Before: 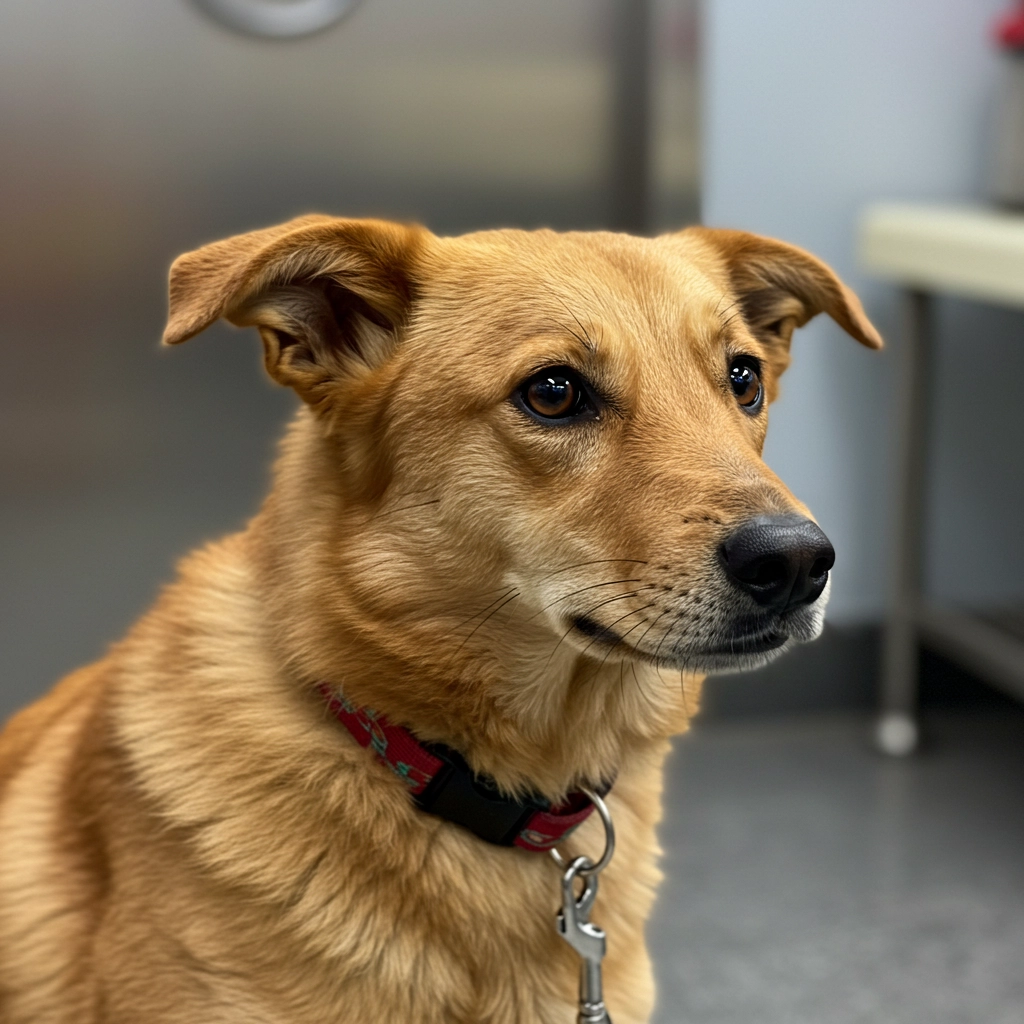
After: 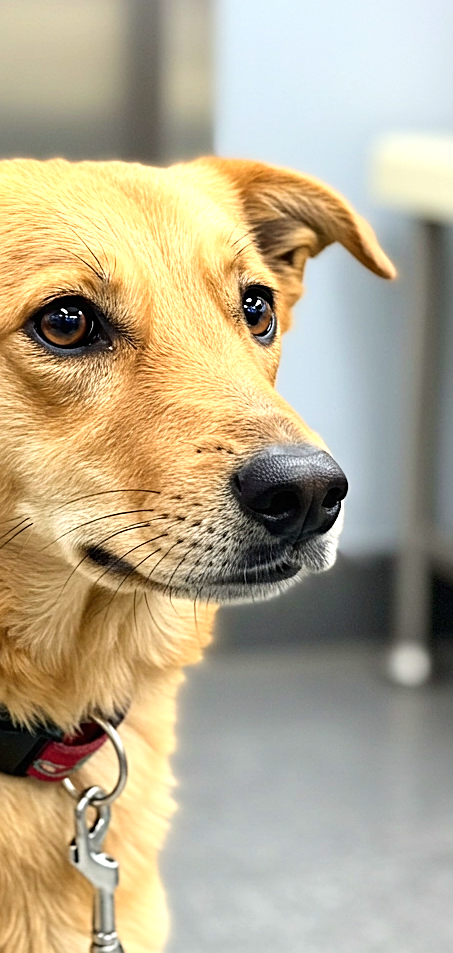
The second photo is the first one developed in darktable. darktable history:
sharpen: on, module defaults
crop: left 47.561%, top 6.889%, right 8.117%
exposure: black level correction 0, exposure 0.693 EV, compensate exposure bias true, compensate highlight preservation false
tone curve: curves: ch0 [(0, 0) (0.003, 0.004) (0.011, 0.015) (0.025, 0.033) (0.044, 0.058) (0.069, 0.091) (0.1, 0.131) (0.136, 0.179) (0.177, 0.233) (0.224, 0.296) (0.277, 0.364) (0.335, 0.434) (0.399, 0.511) (0.468, 0.584) (0.543, 0.656) (0.623, 0.729) (0.709, 0.799) (0.801, 0.874) (0.898, 0.936) (1, 1)]
